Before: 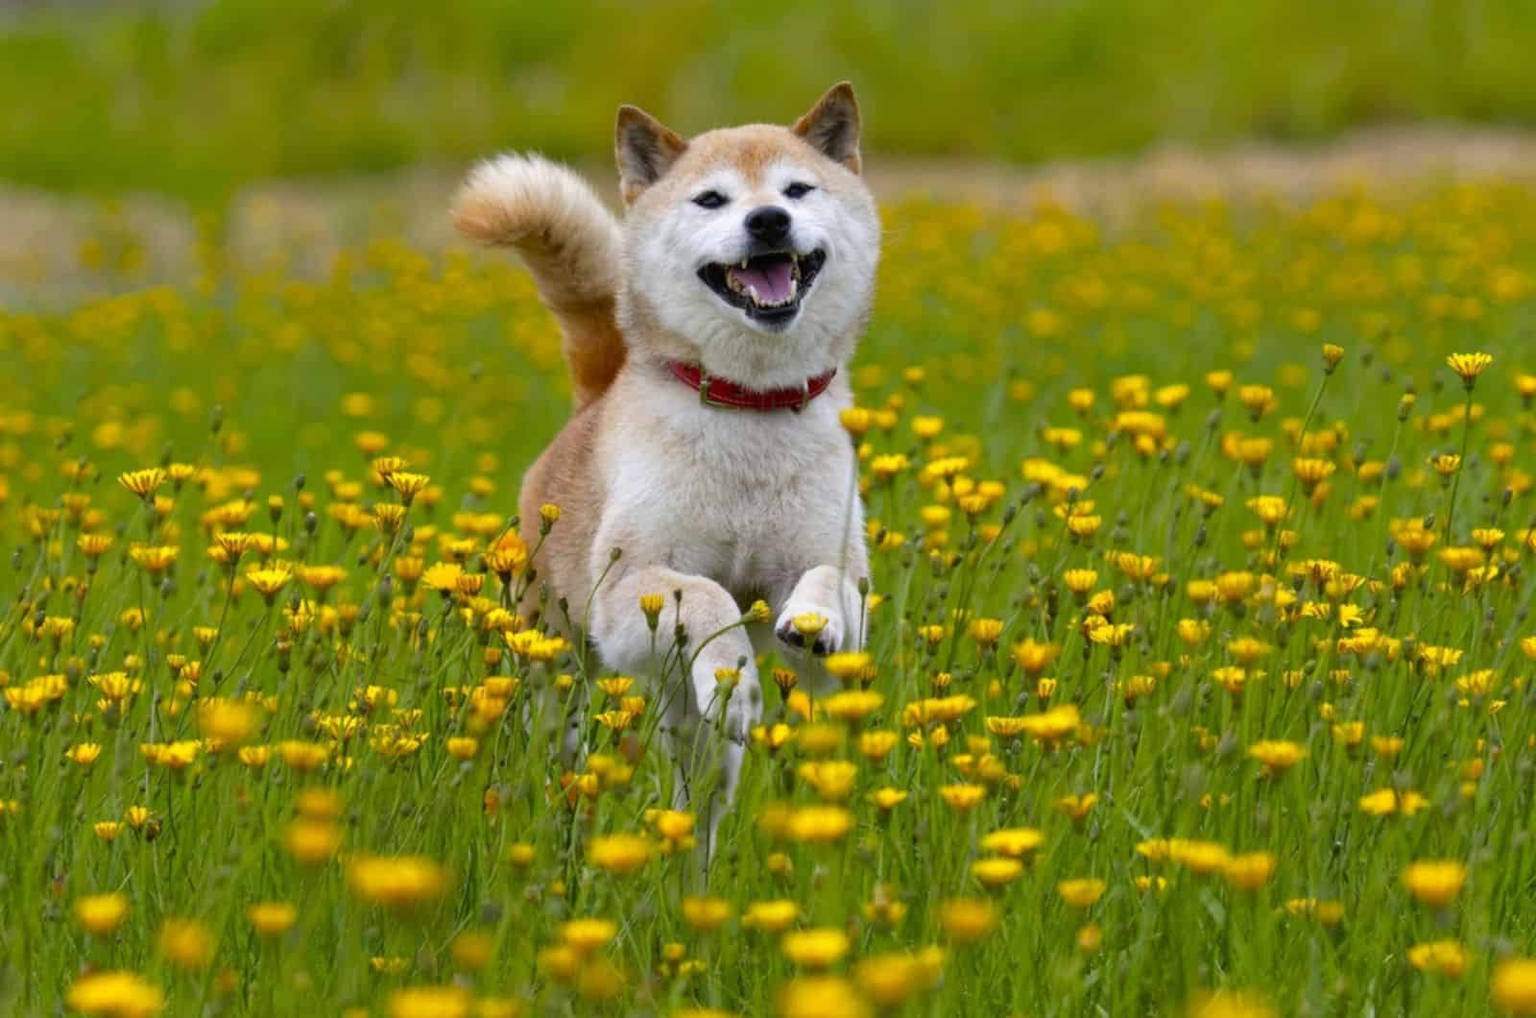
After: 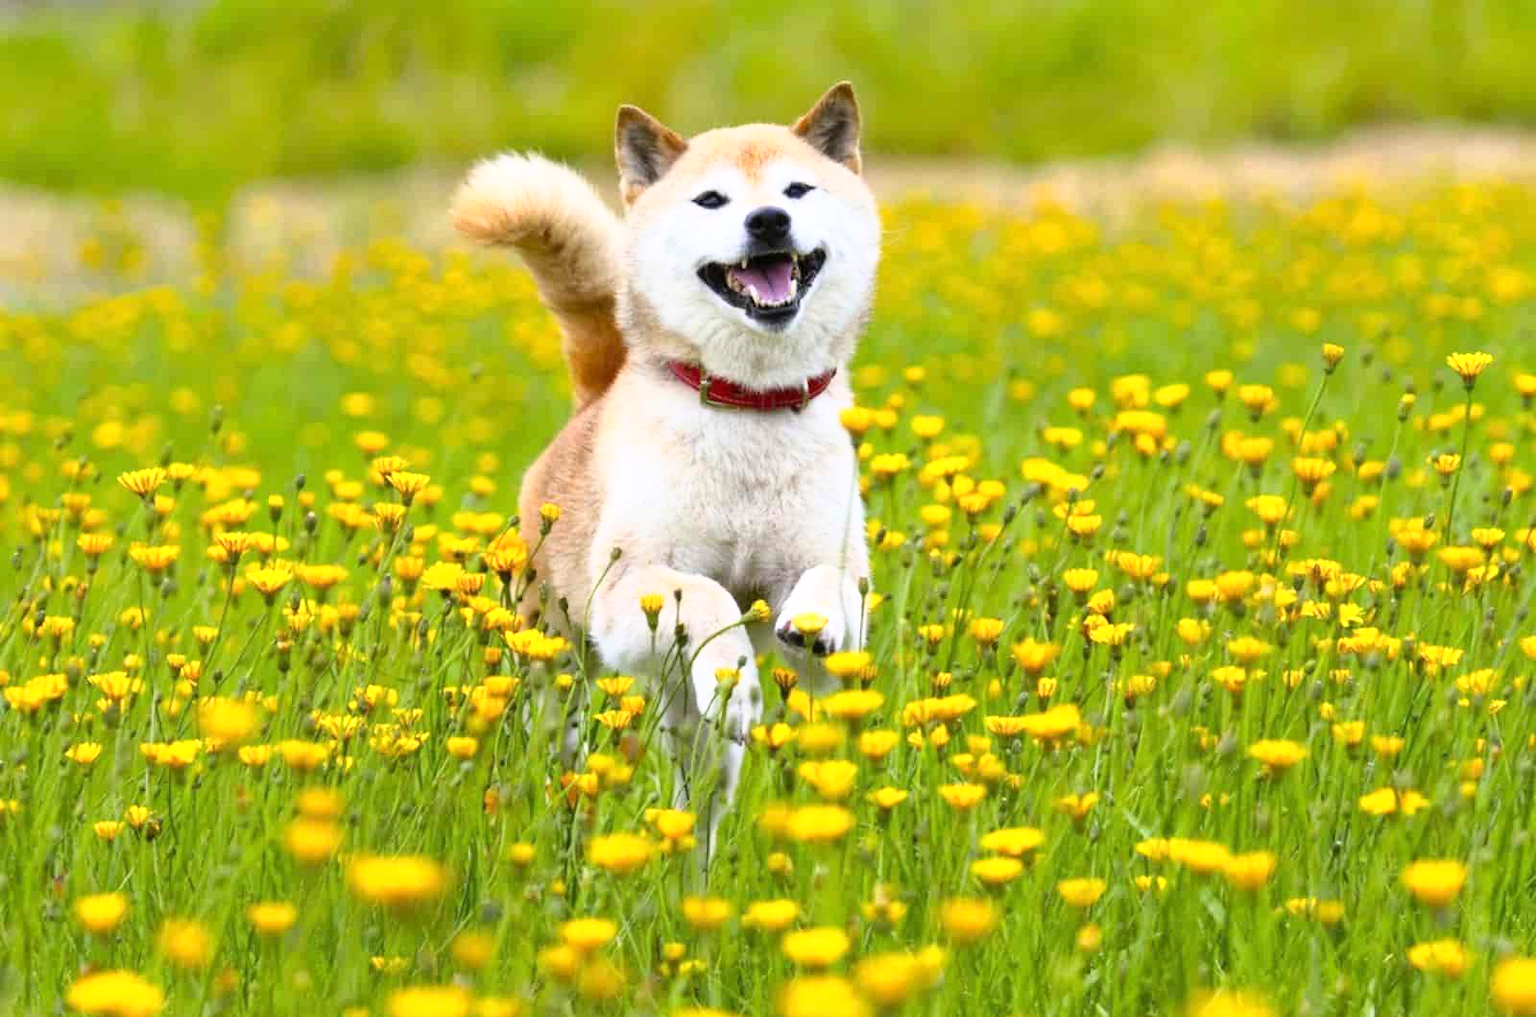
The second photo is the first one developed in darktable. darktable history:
base curve: curves: ch0 [(0, 0) (0.495, 0.917) (1, 1)]
